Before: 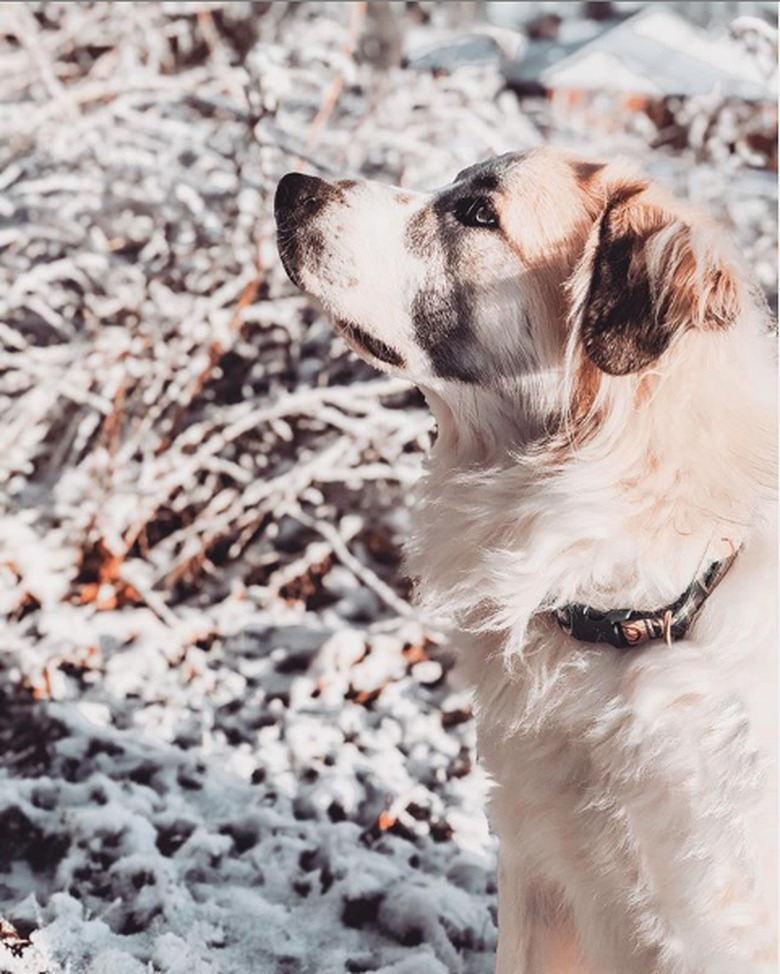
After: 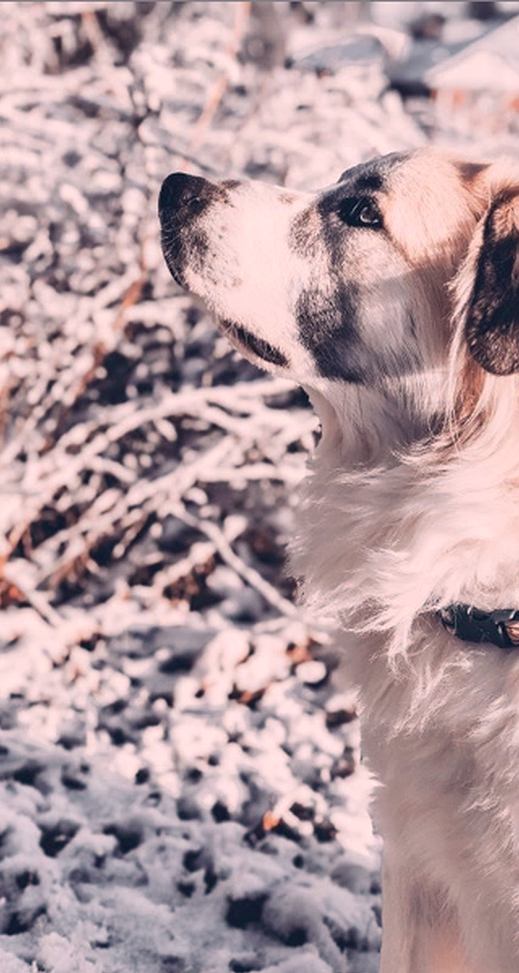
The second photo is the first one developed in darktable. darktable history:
crop and rotate: left 14.963%, right 18.436%
color correction: highlights a* 14.18, highlights b* 6.15, shadows a* -5.07, shadows b* -15.44, saturation 0.829
